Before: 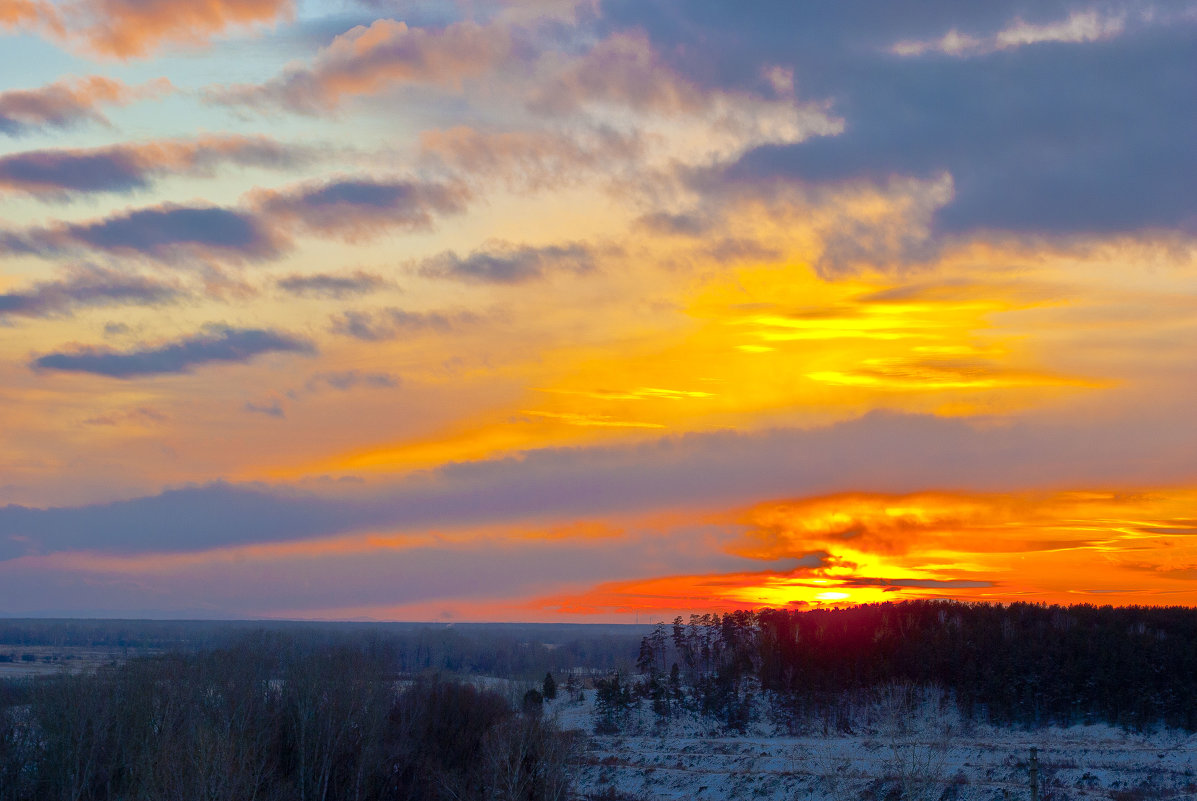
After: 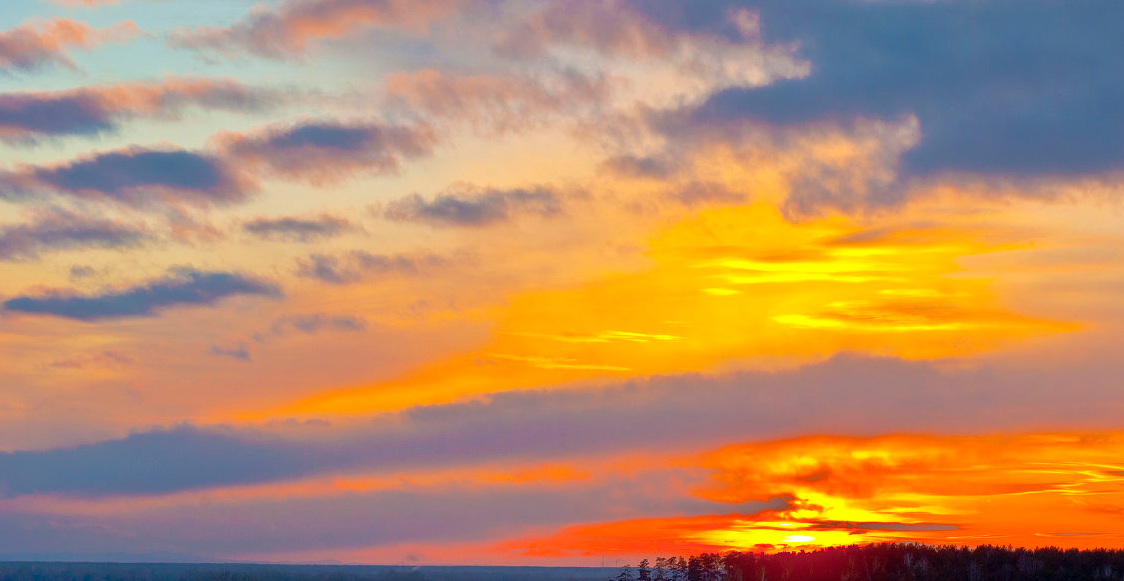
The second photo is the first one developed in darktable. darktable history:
crop: left 2.867%, top 7.21%, right 3.207%, bottom 20.184%
shadows and highlights: shadows 25.26, highlights -23.95
